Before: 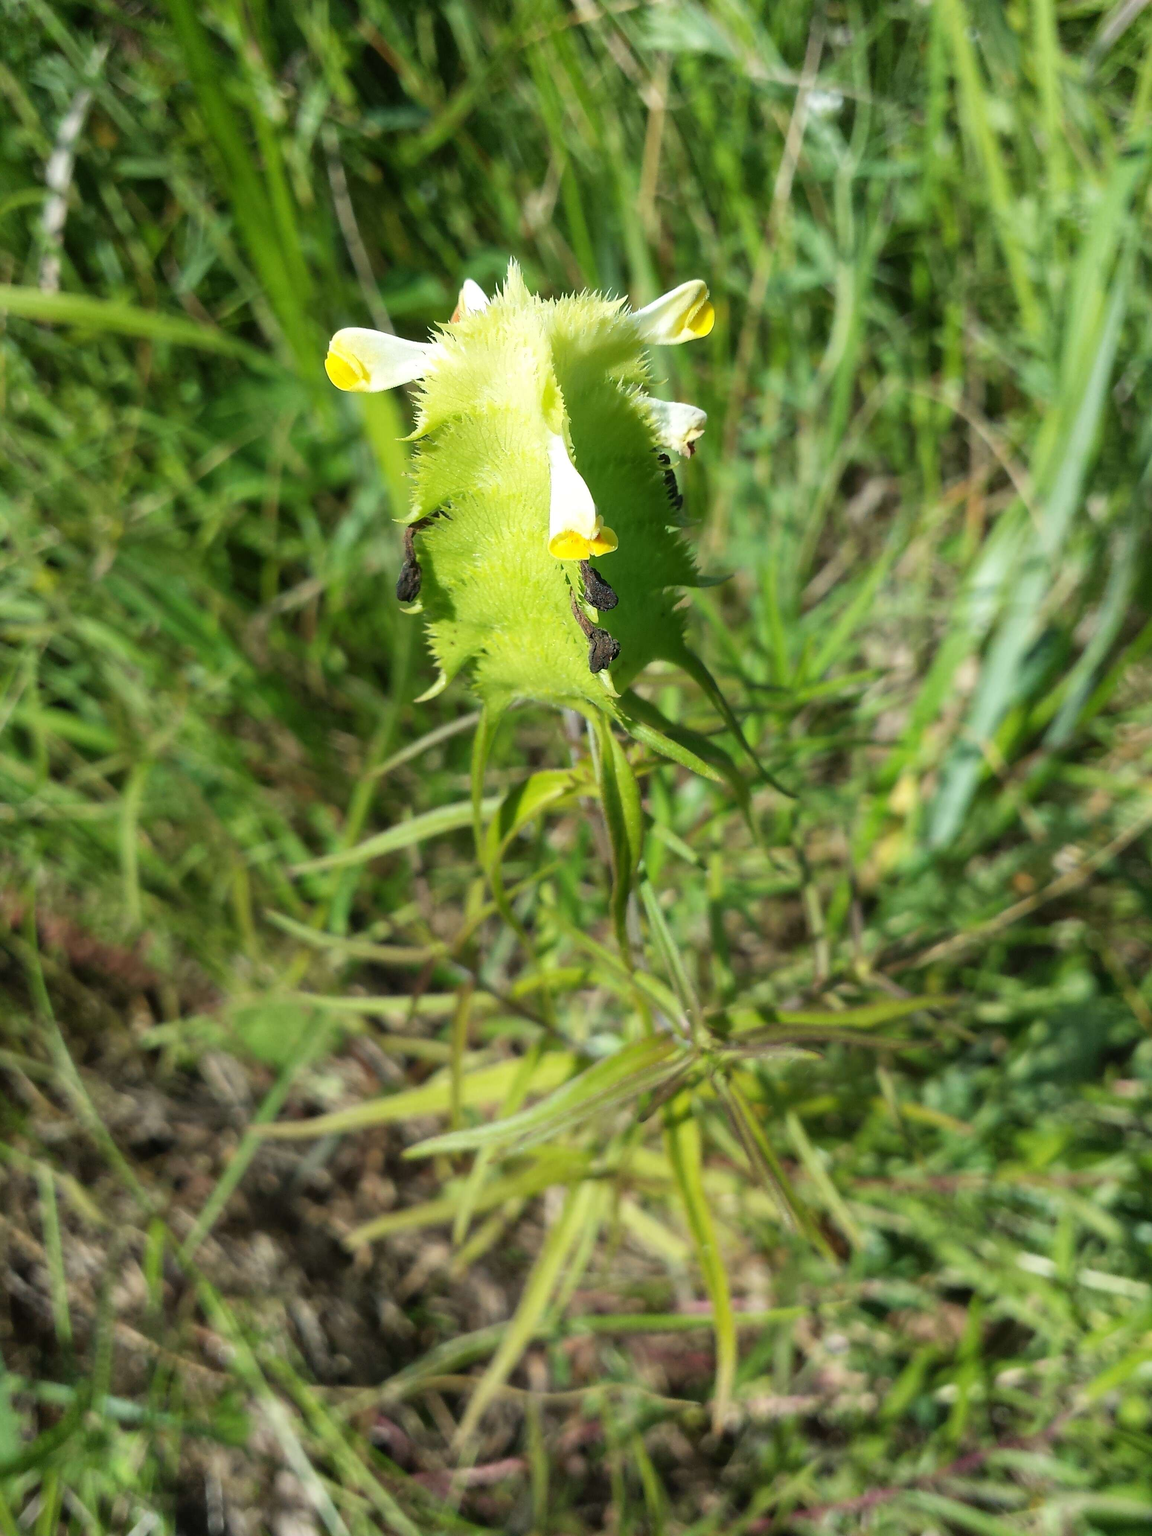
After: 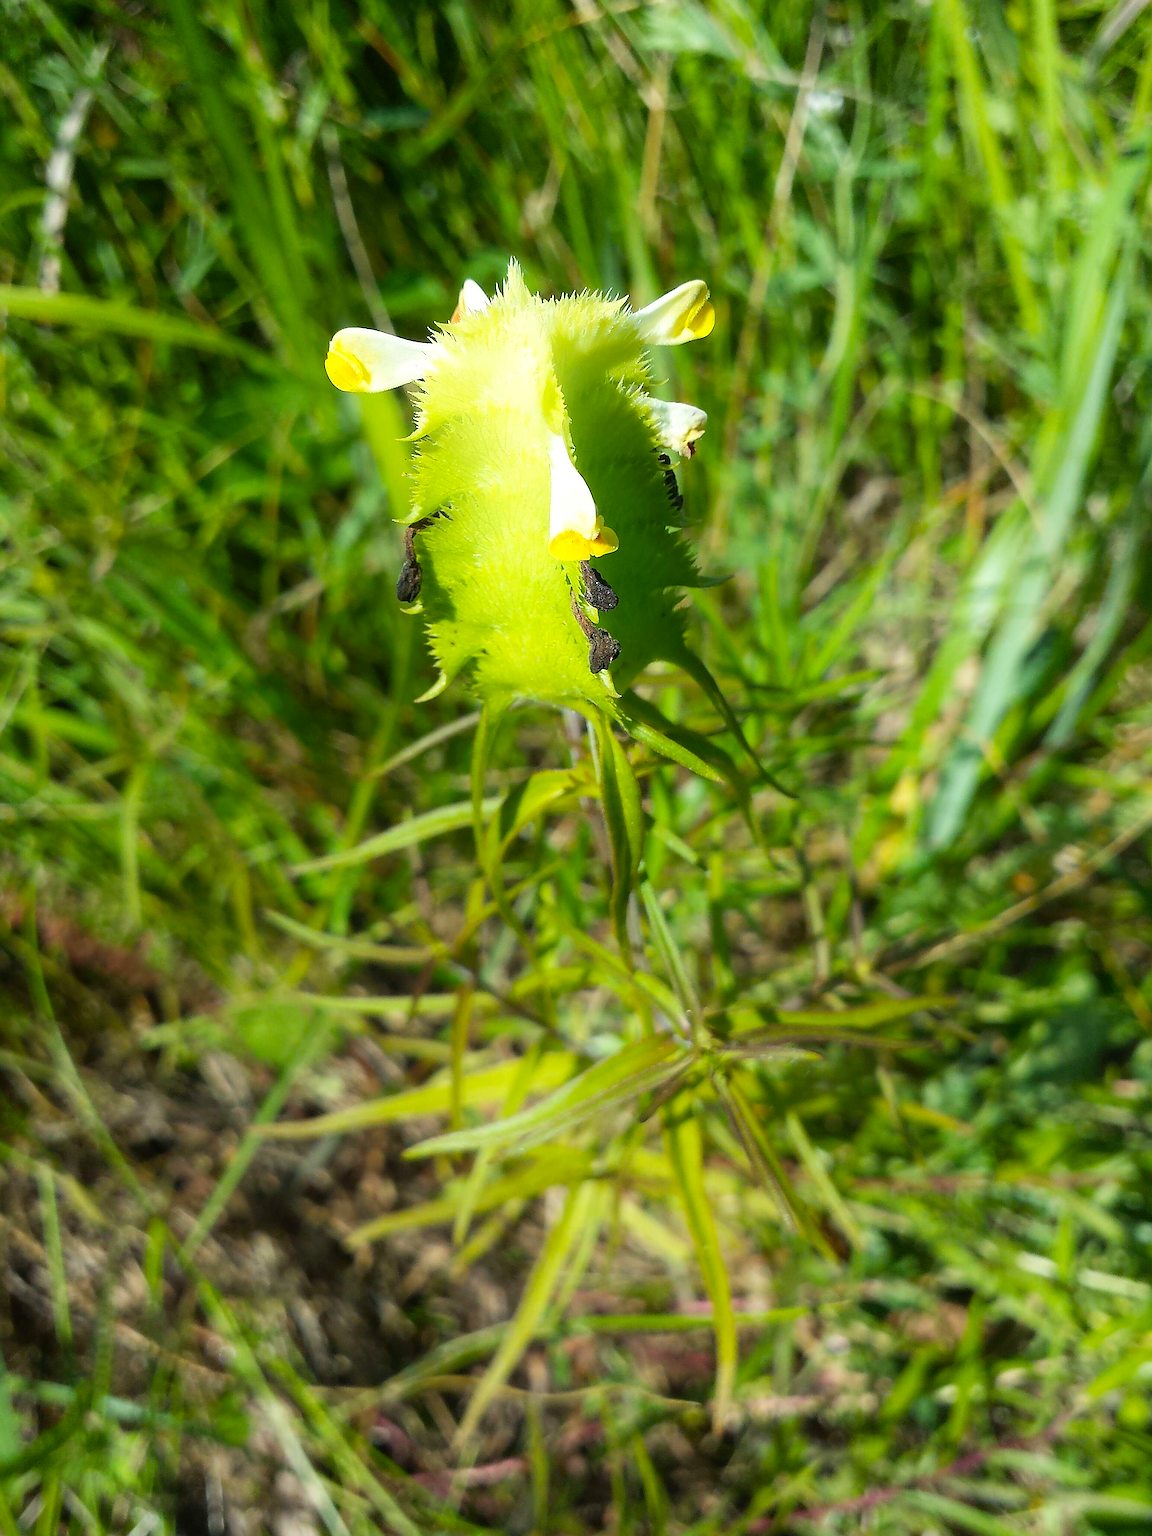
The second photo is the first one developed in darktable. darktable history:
sharpen: radius 1.685, amount 1.294
shadows and highlights: shadows -40.15, highlights 62.88, soften with gaussian
color balance rgb: perceptual saturation grading › global saturation 20%, global vibrance 20%
